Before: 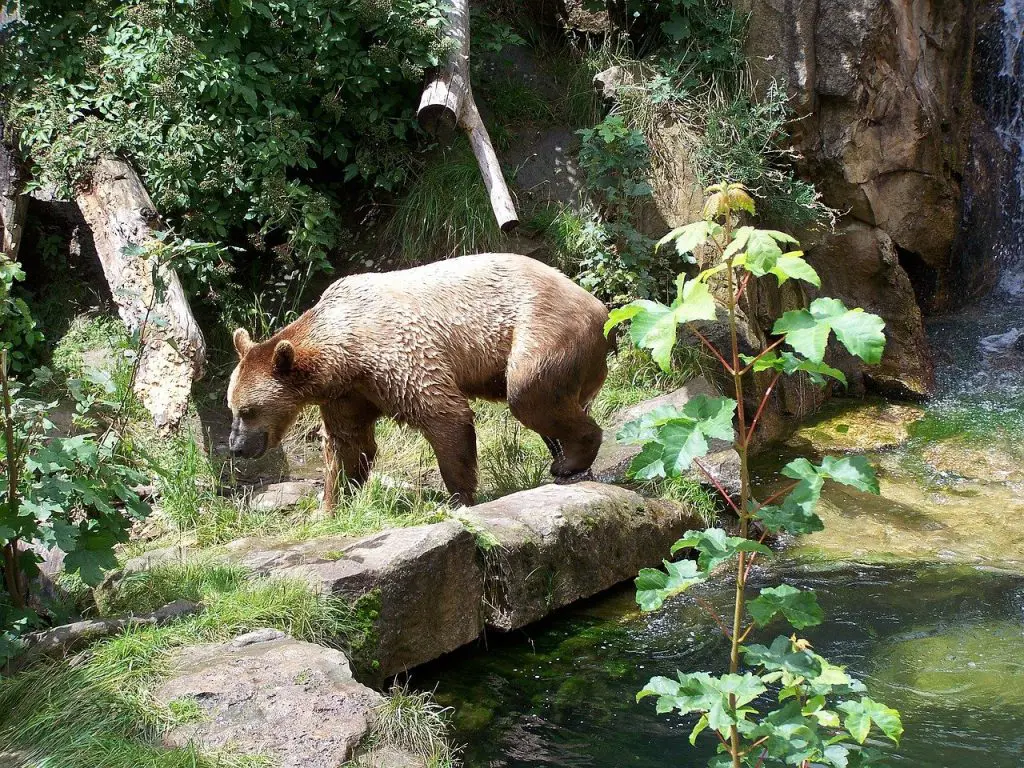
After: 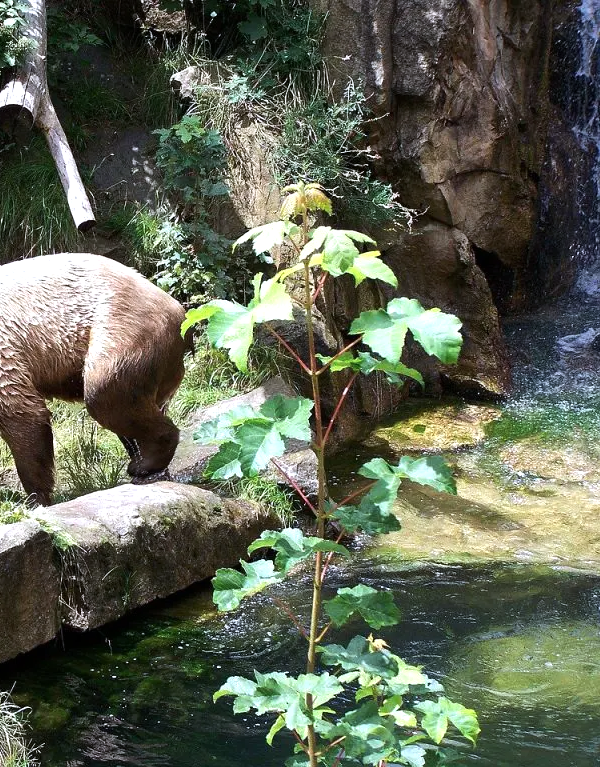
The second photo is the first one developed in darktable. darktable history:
tone equalizer: -8 EV -0.417 EV, -7 EV -0.389 EV, -6 EV -0.333 EV, -5 EV -0.222 EV, -3 EV 0.222 EV, -2 EV 0.333 EV, -1 EV 0.389 EV, +0 EV 0.417 EV, edges refinement/feathering 500, mask exposure compensation -1.57 EV, preserve details no
crop: left 41.402%
color calibration: illuminant as shot in camera, x 0.358, y 0.373, temperature 4628.91 K
